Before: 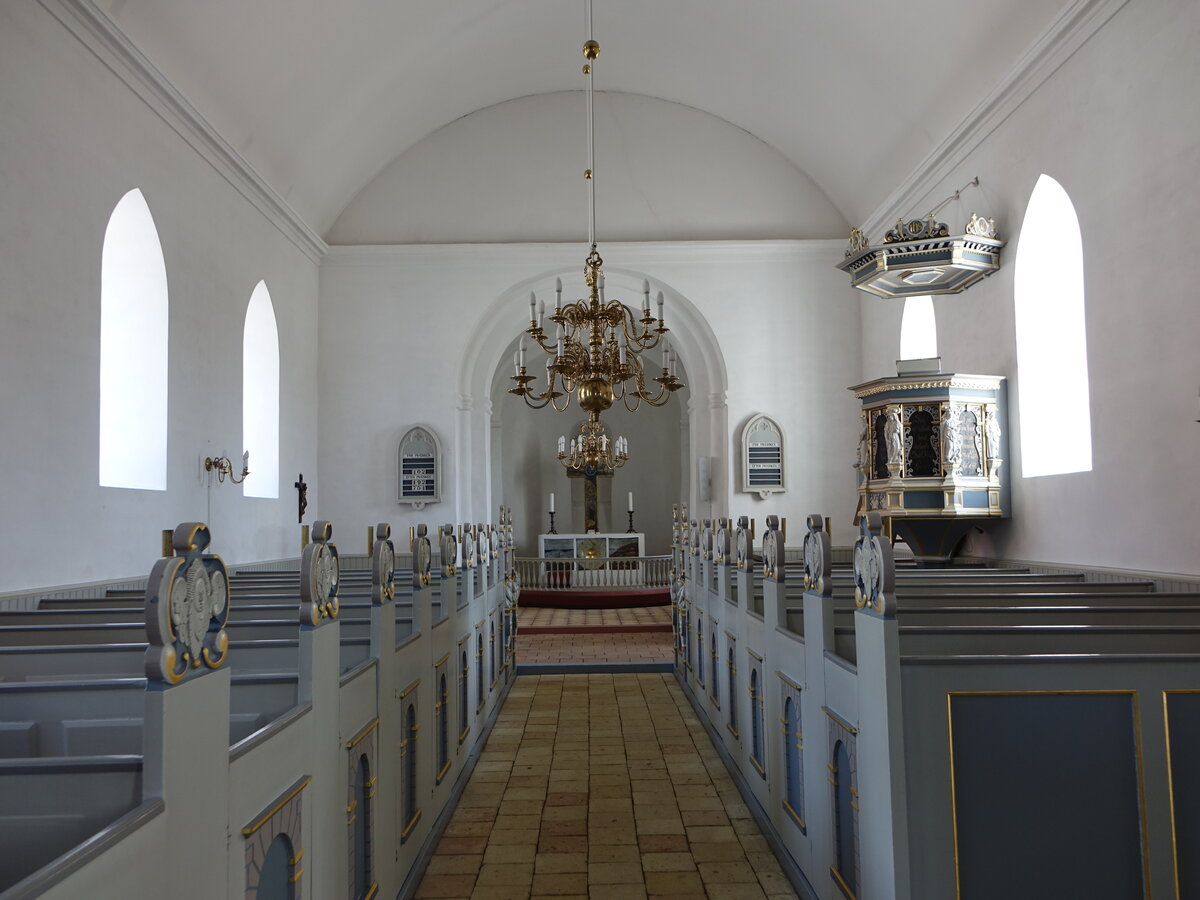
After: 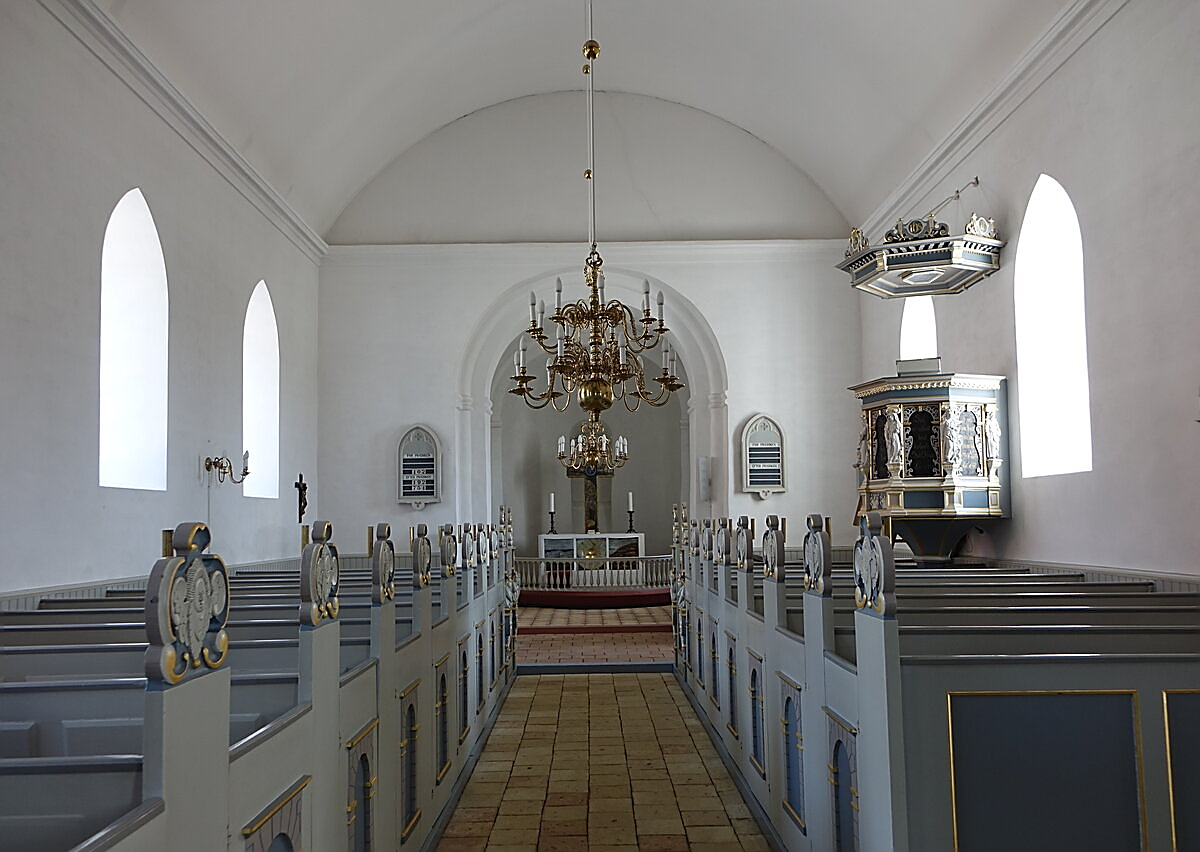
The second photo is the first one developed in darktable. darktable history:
sharpen: radius 1.374, amount 1.247, threshold 0.662
tone equalizer: -8 EV -0.547 EV, smoothing diameter 24.82%, edges refinement/feathering 12.9, preserve details guided filter
crop and rotate: top 0.009%, bottom 5.214%
